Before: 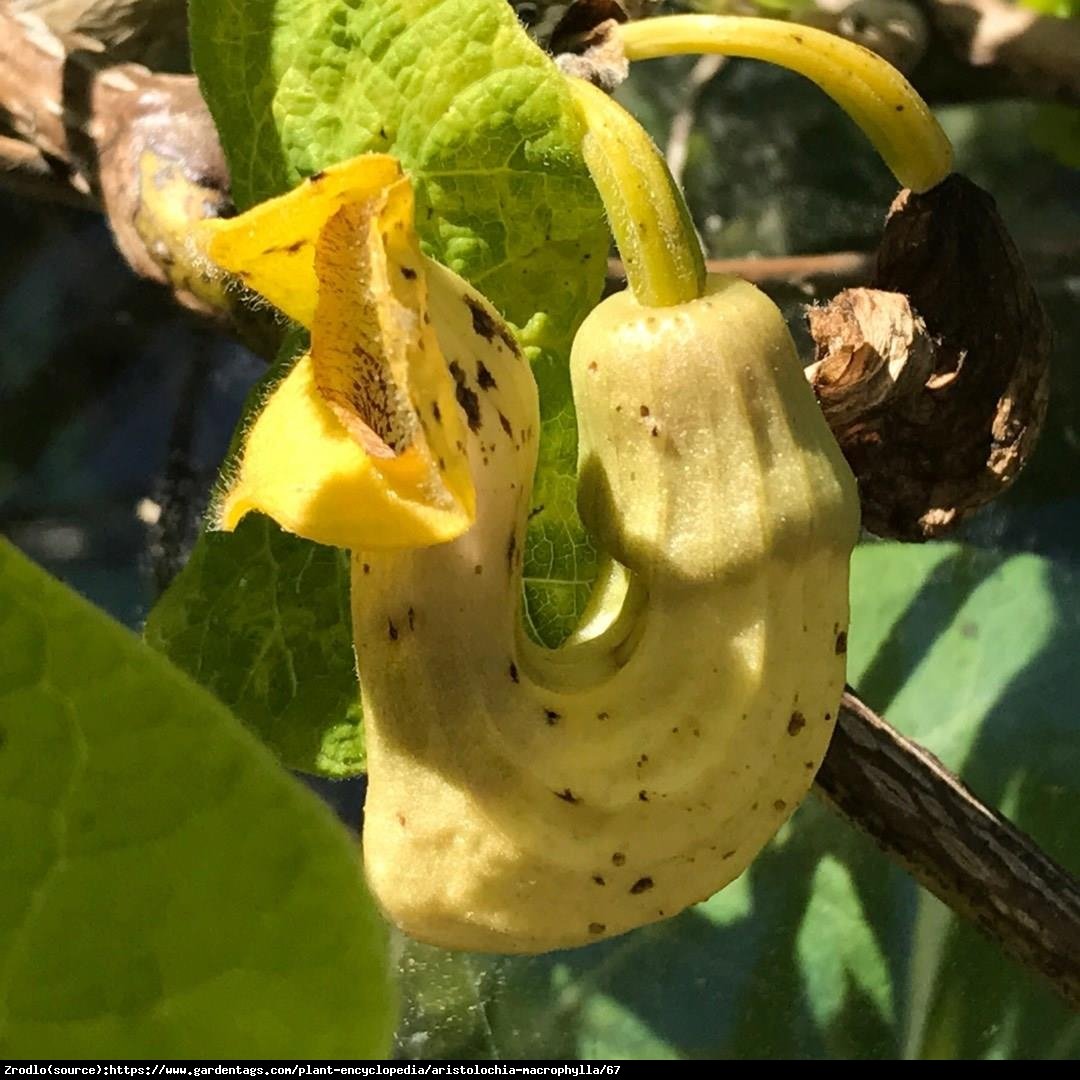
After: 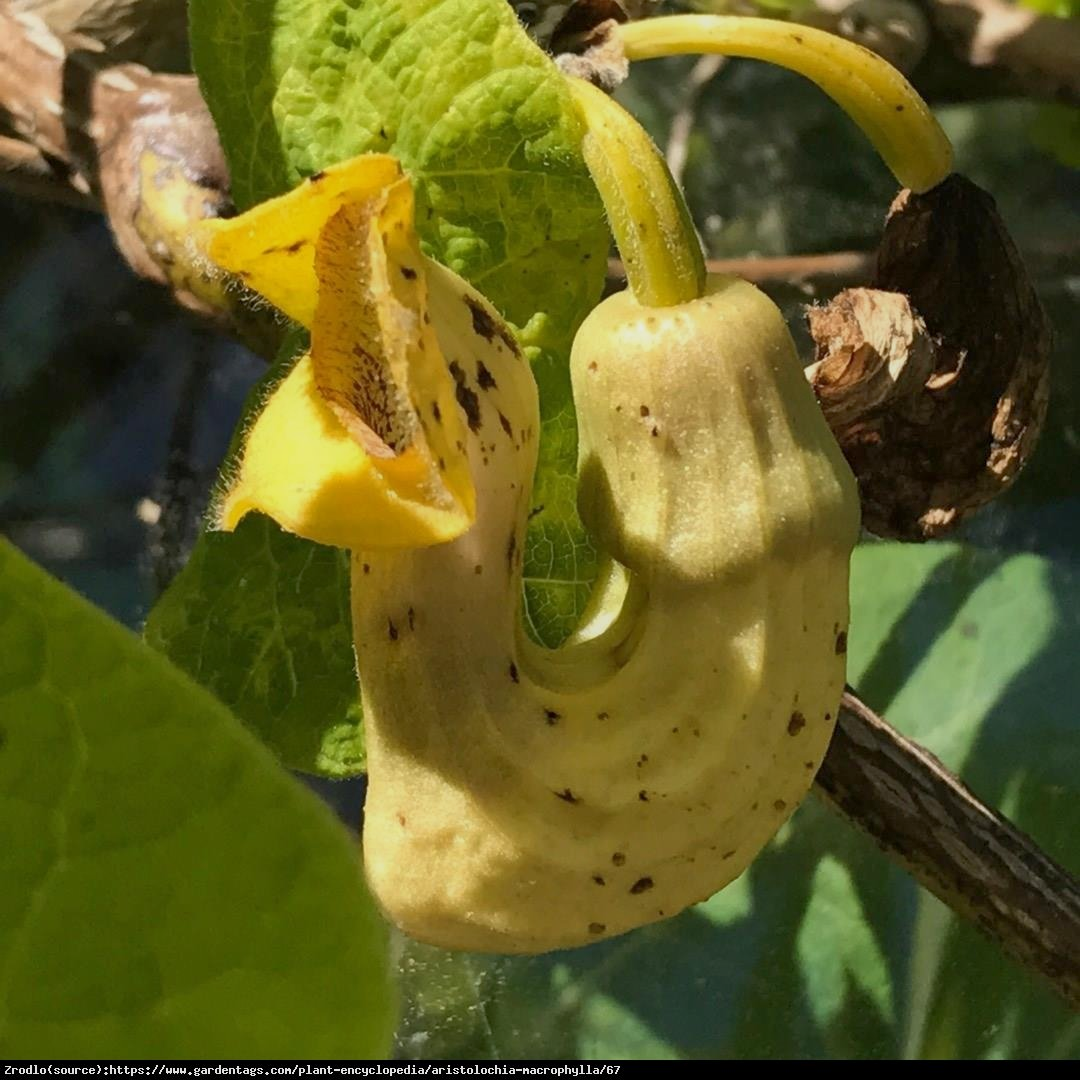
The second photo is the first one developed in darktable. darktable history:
tone equalizer: -8 EV 0.255 EV, -7 EV 0.381 EV, -6 EV 0.419 EV, -5 EV 0.263 EV, -3 EV -0.253 EV, -2 EV -0.416 EV, -1 EV -0.439 EV, +0 EV -0.264 EV, mask exposure compensation -0.486 EV
